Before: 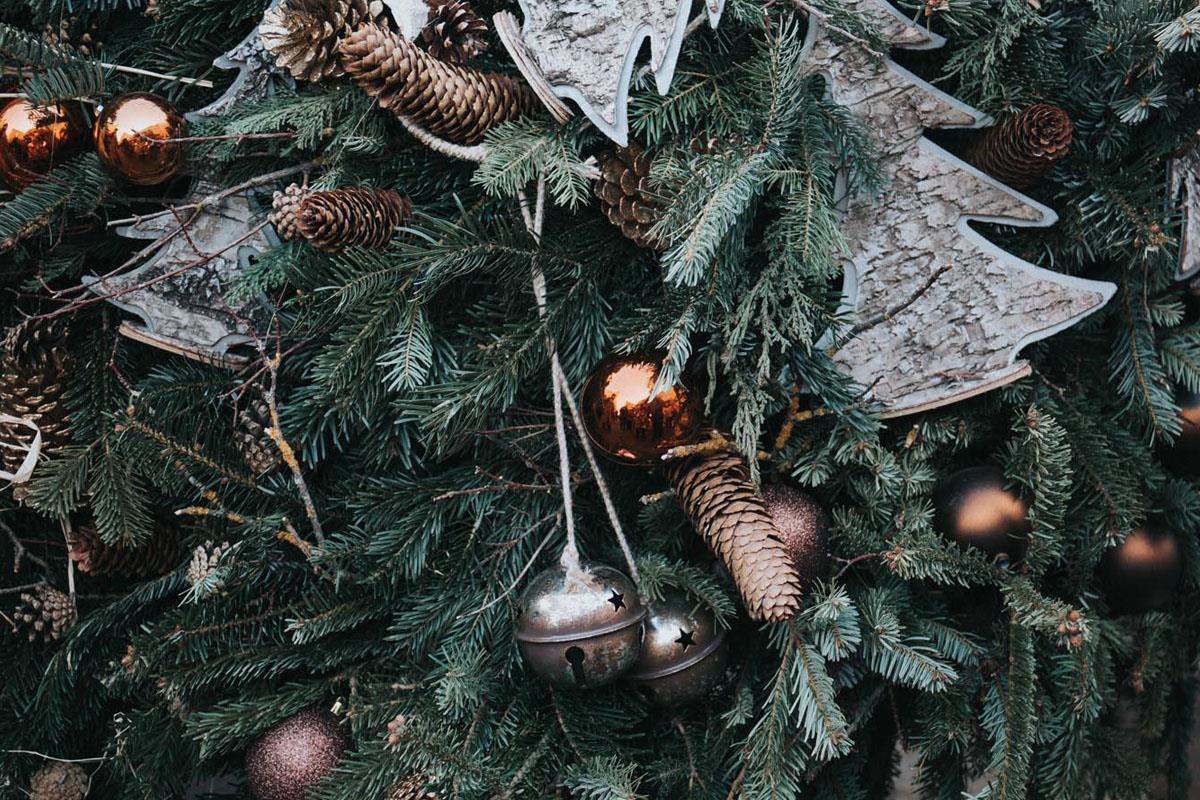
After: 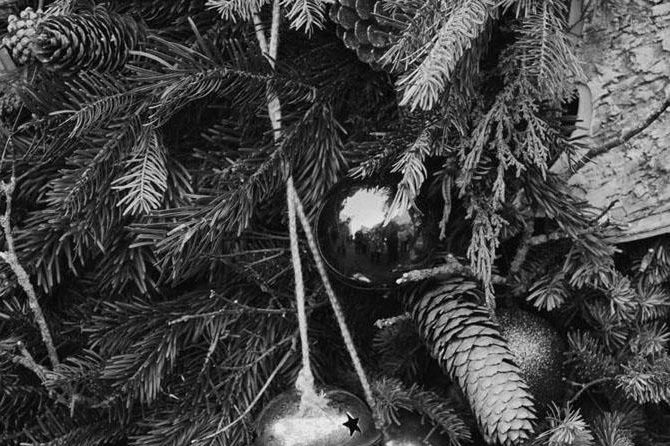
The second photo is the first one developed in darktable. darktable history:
crop and rotate: left 22.13%, top 22.054%, right 22.026%, bottom 22.102%
monochrome: on, module defaults
